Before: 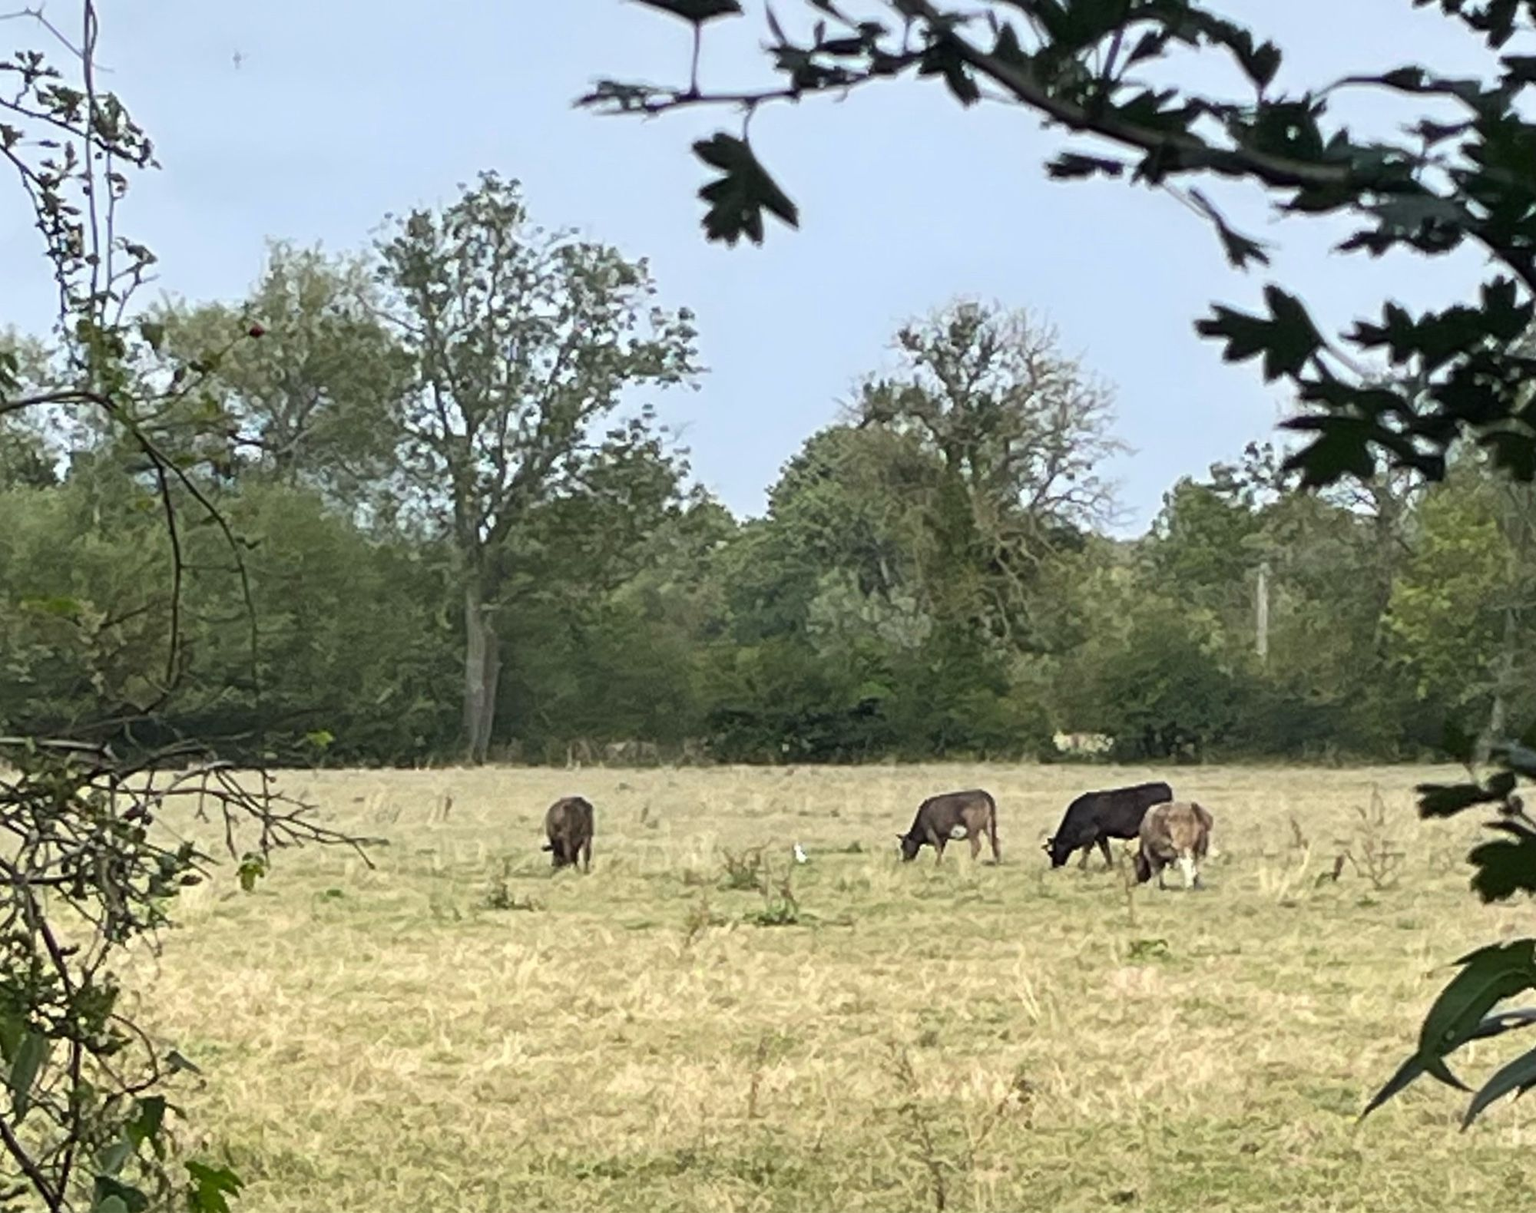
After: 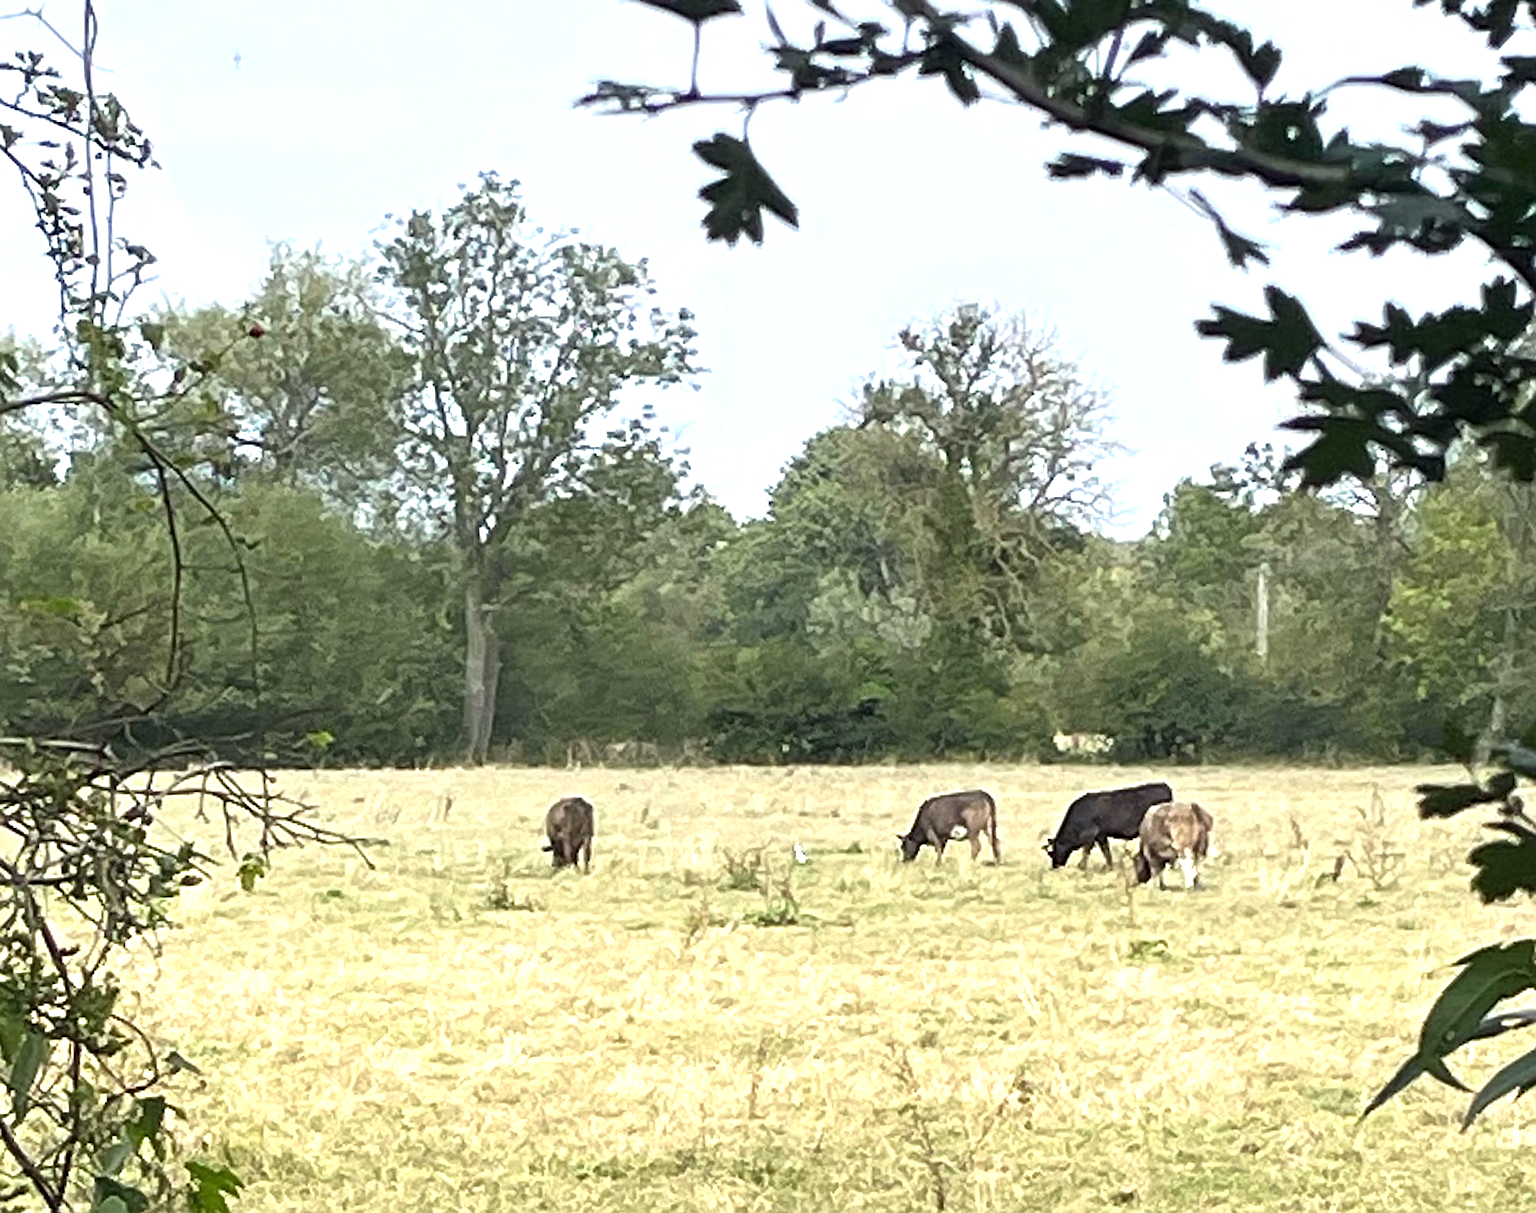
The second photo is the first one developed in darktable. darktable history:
exposure: exposure 0.732 EV, compensate exposure bias true, compensate highlight preservation false
color calibration: illuminant same as pipeline (D50), adaptation XYZ, x 0.345, y 0.358, temperature 5012.62 K
sharpen: on, module defaults
